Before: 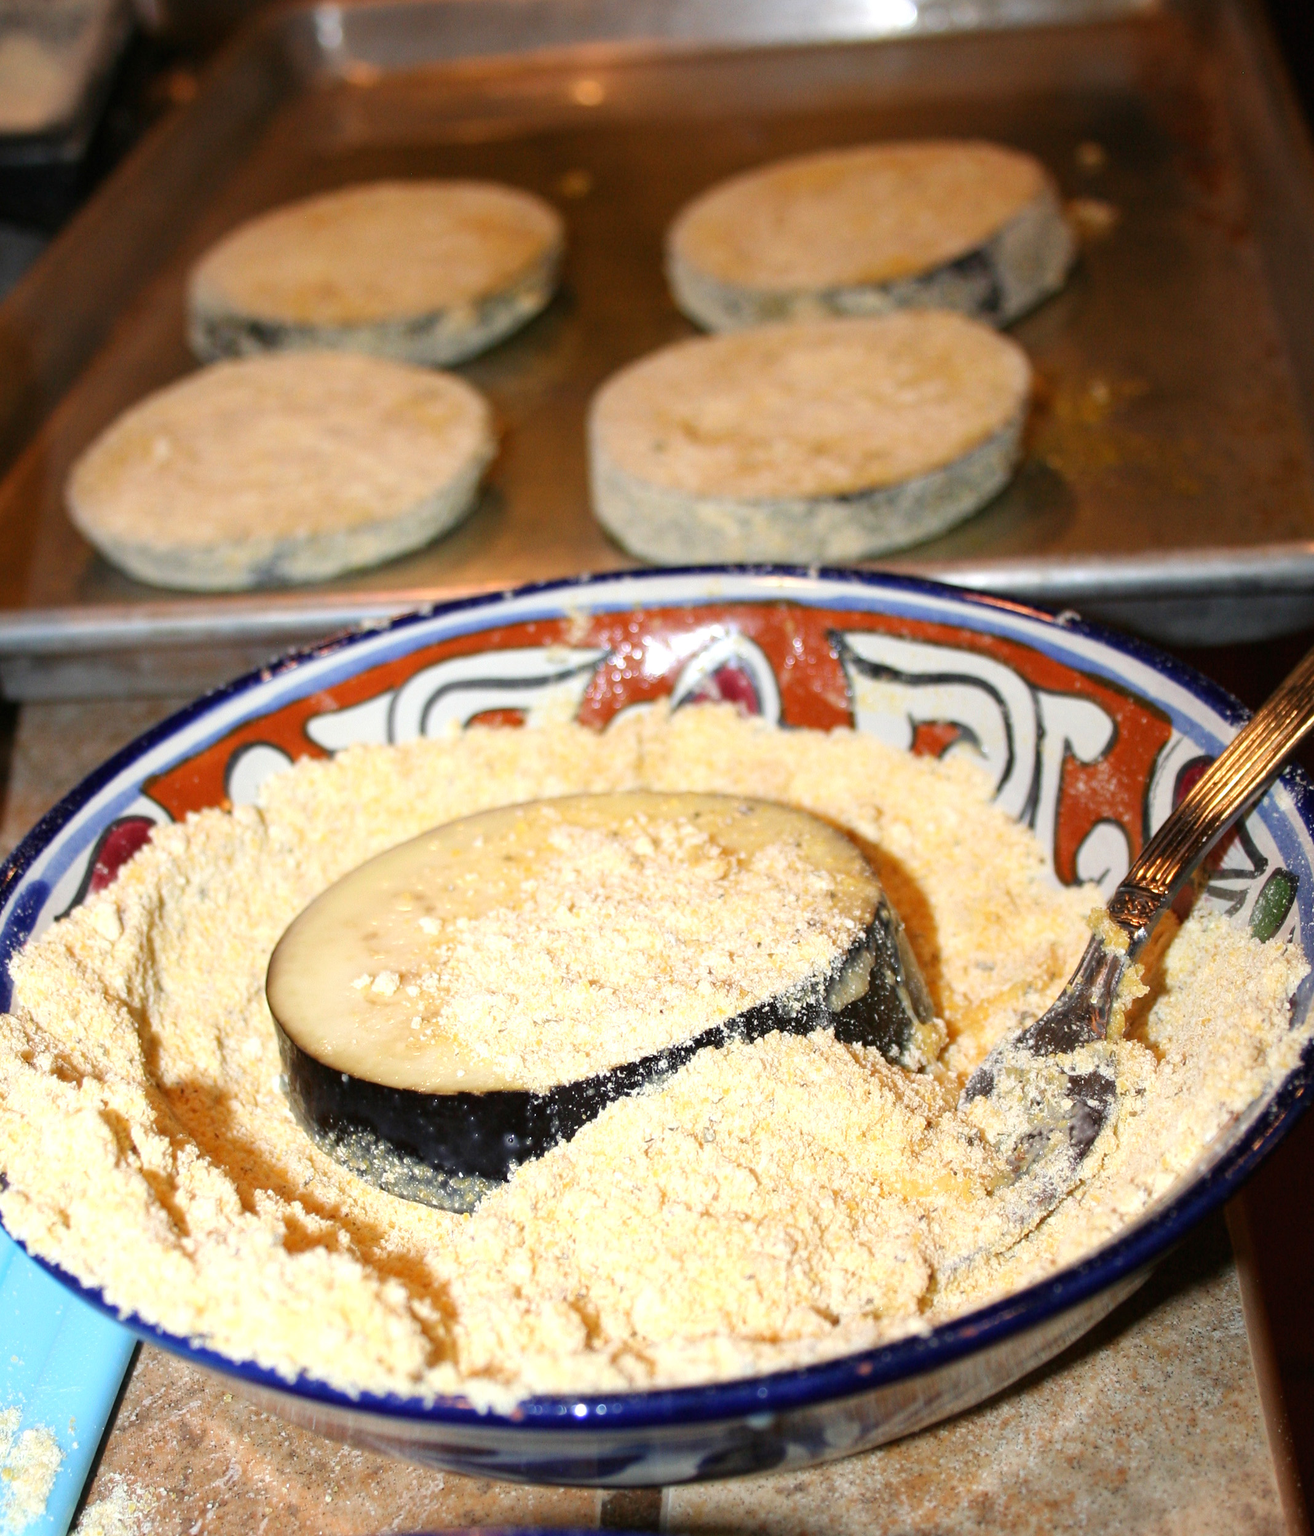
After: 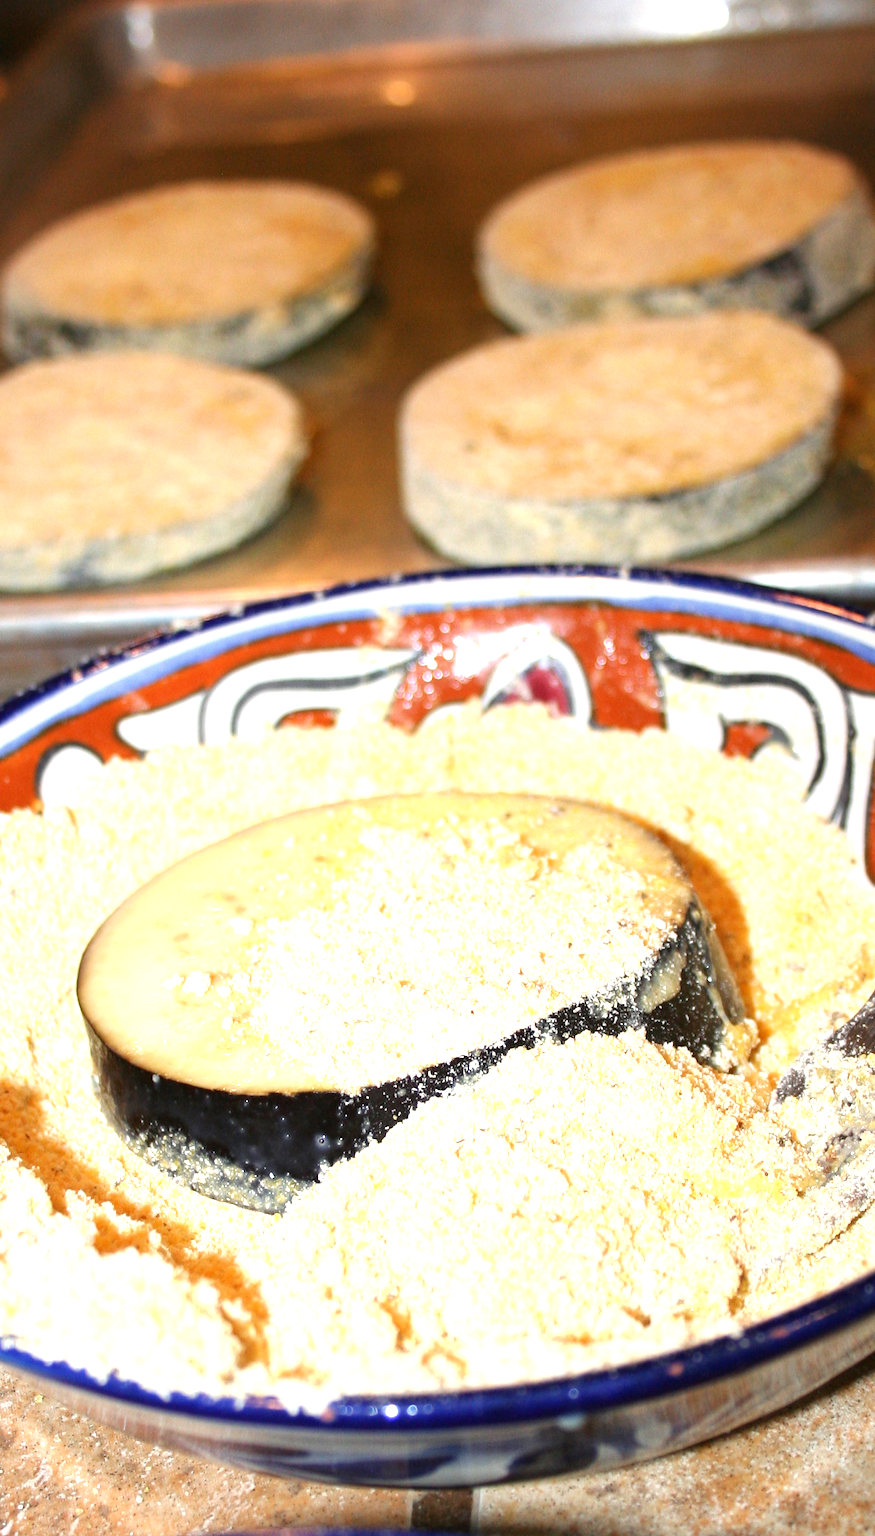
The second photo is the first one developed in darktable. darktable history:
exposure: exposure 0.64 EV, compensate highlight preservation false
crop and rotate: left 14.436%, right 18.898%
